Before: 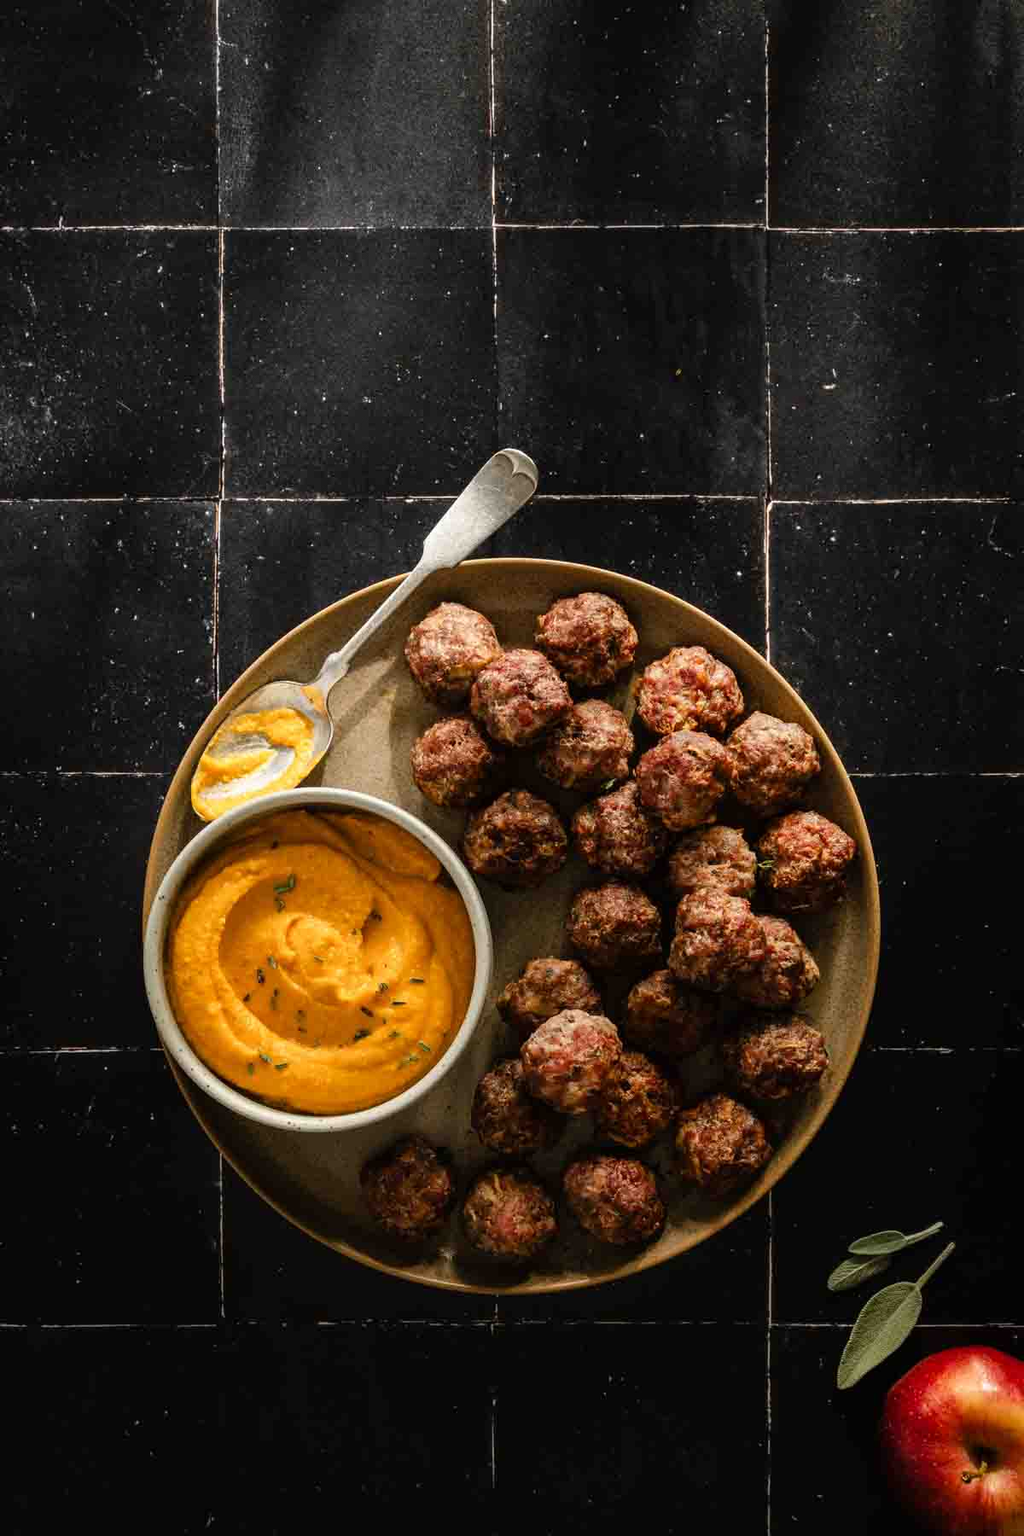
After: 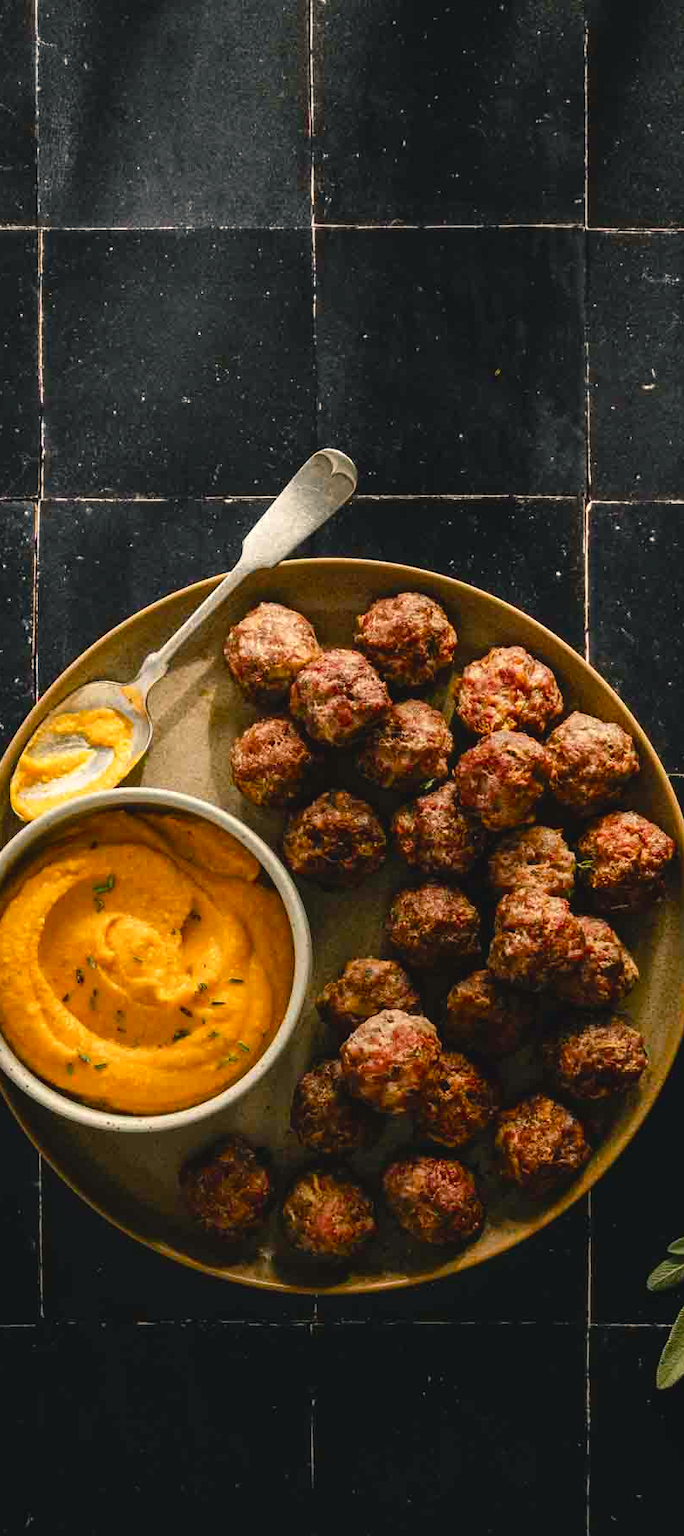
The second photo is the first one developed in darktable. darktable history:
crop and rotate: left 17.732%, right 15.423%
color balance rgb: shadows lift › chroma 2%, shadows lift › hue 219.6°, power › hue 313.2°, highlights gain › chroma 3%, highlights gain › hue 75.6°, global offset › luminance 0.5%, perceptual saturation grading › global saturation 15.33%, perceptual saturation grading › highlights -19.33%, perceptual saturation grading › shadows 20%, global vibrance 20%
